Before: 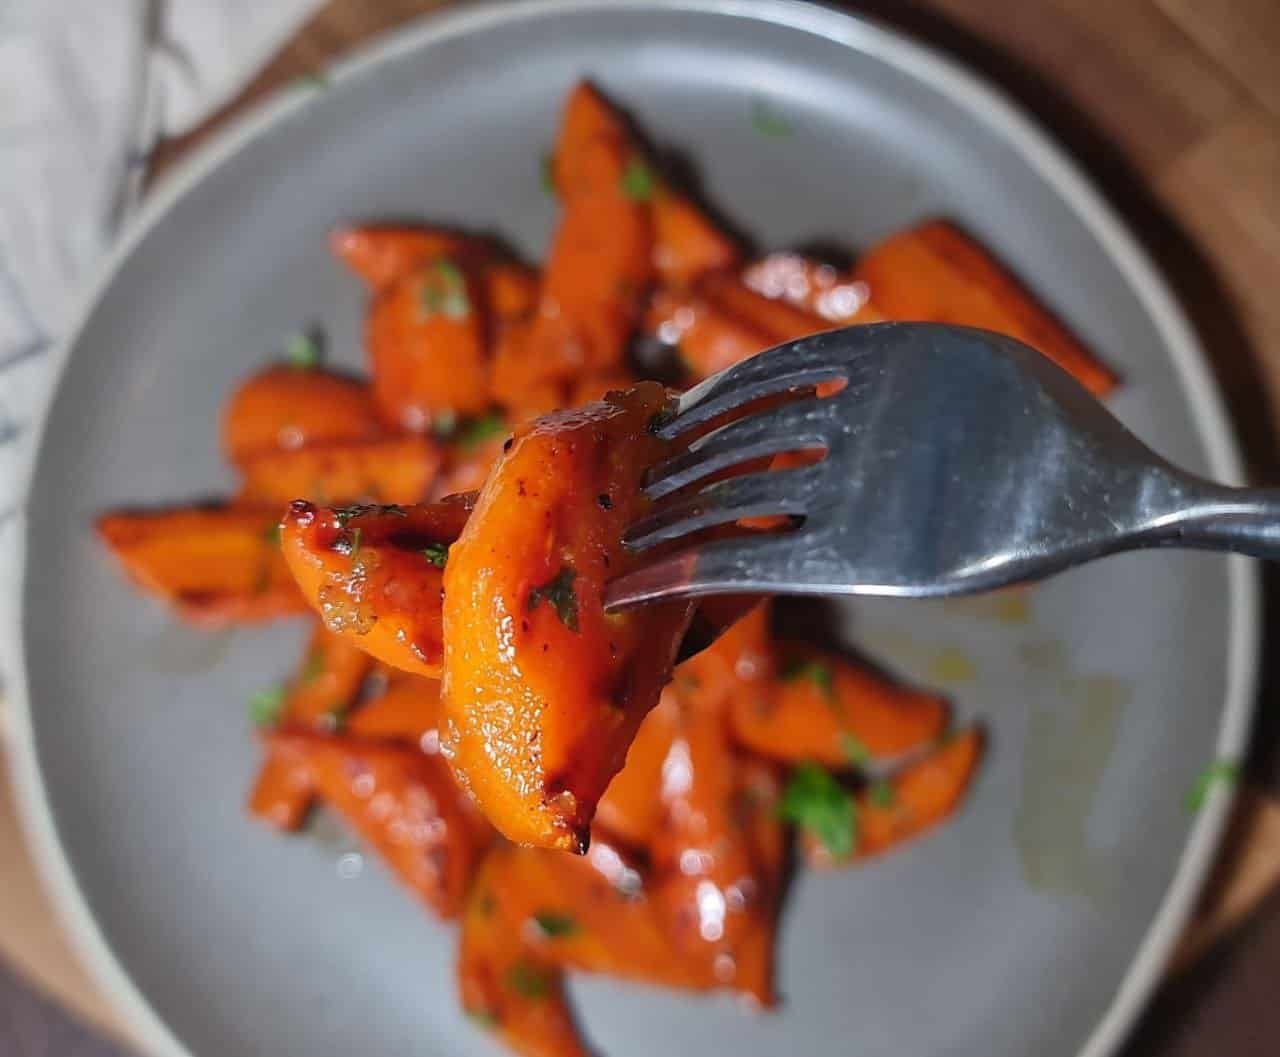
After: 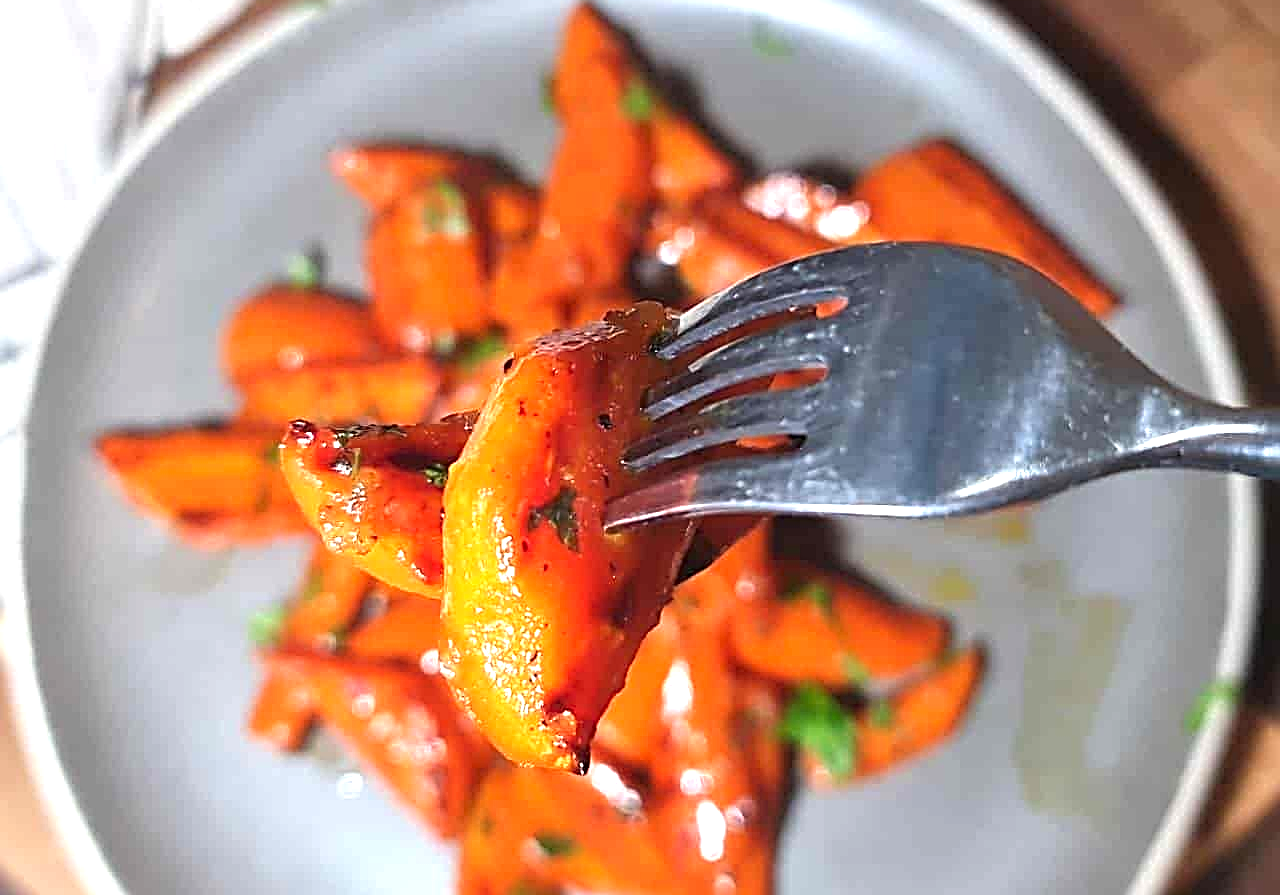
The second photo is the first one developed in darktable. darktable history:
exposure: black level correction 0, exposure 1.199 EV, compensate exposure bias true, compensate highlight preservation false
sharpen: radius 3.035, amount 0.761
crop: top 7.584%, bottom 7.722%
